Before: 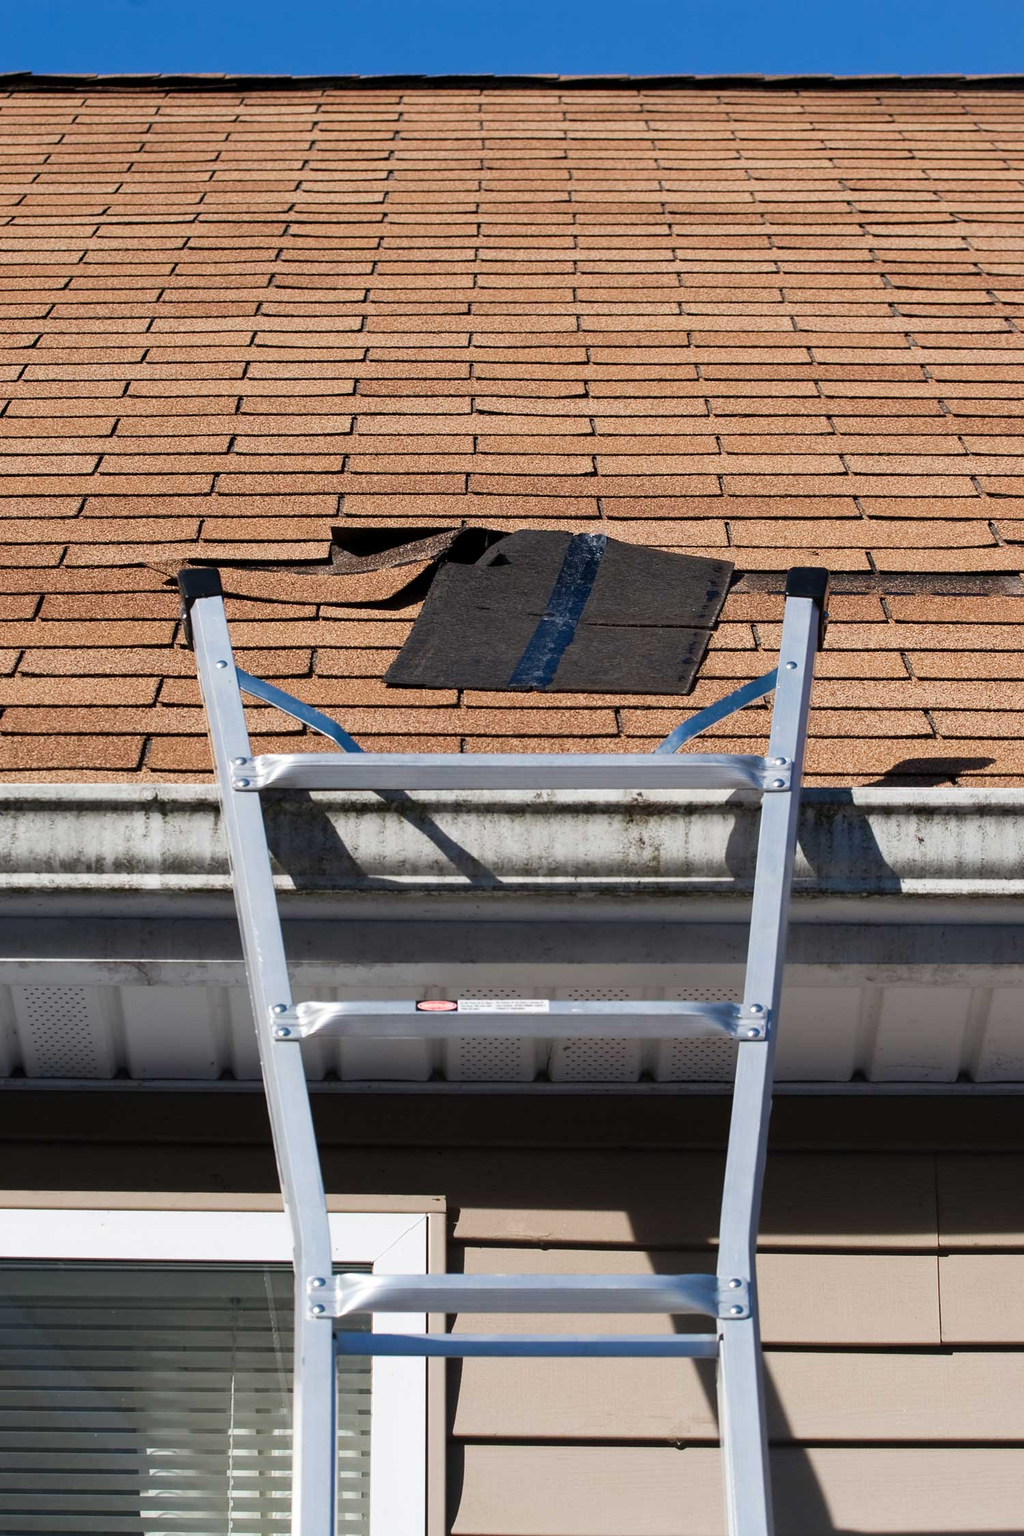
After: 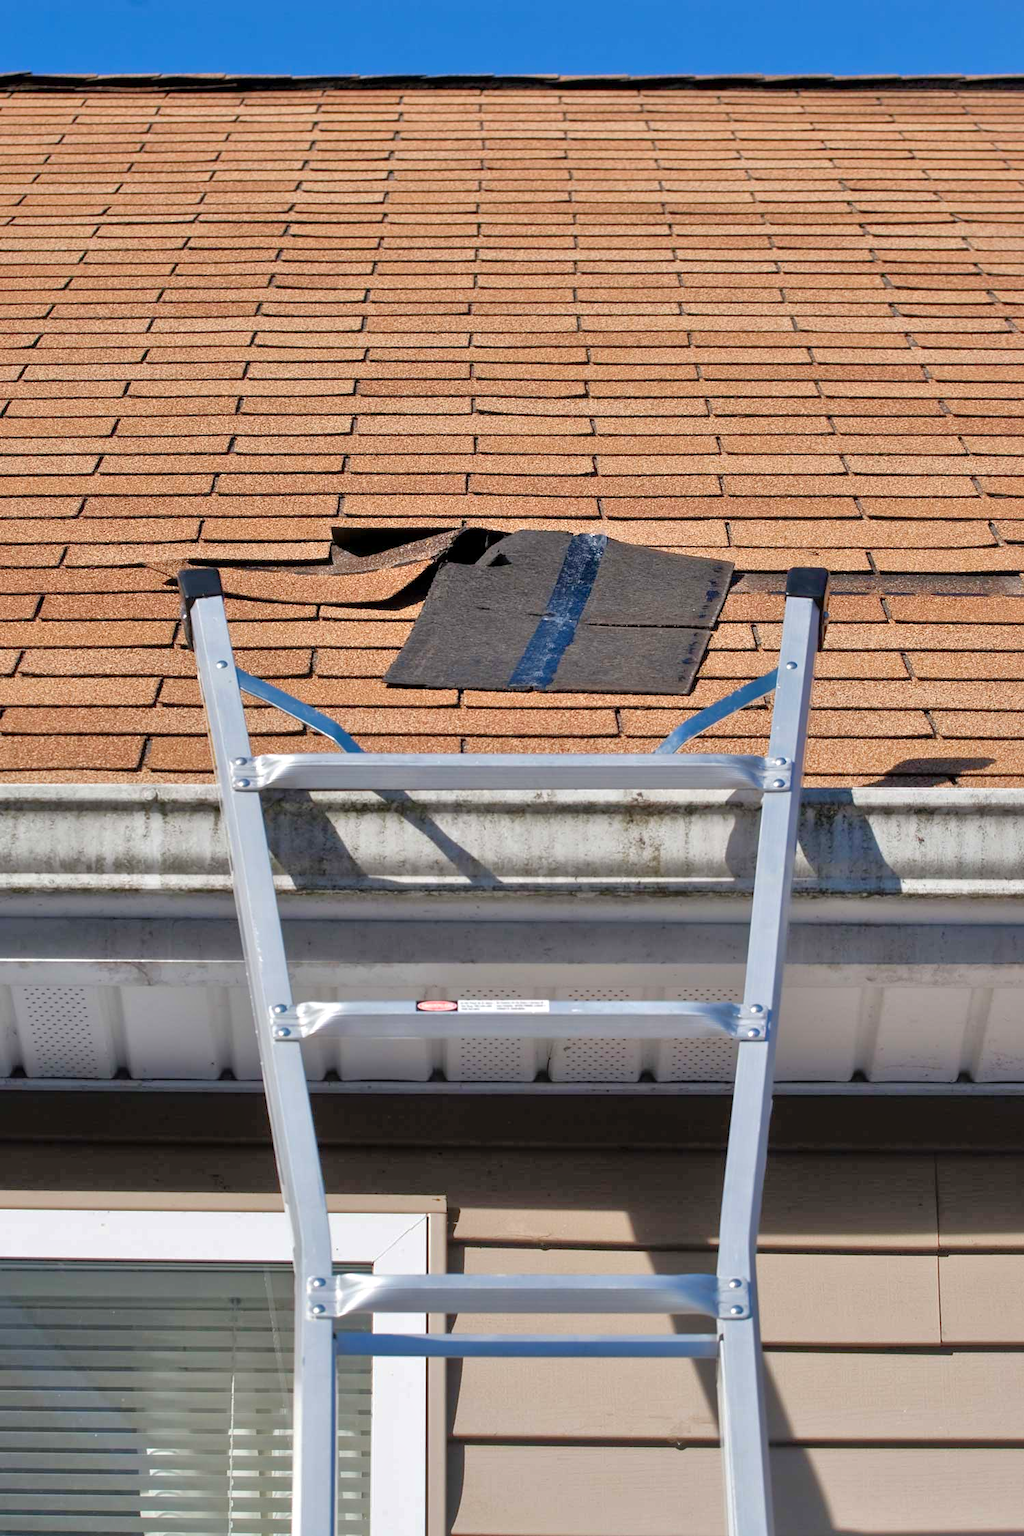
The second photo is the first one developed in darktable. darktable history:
shadows and highlights: on, module defaults
tone equalizer: -7 EV 0.15 EV, -6 EV 0.6 EV, -5 EV 1.15 EV, -4 EV 1.33 EV, -3 EV 1.15 EV, -2 EV 0.6 EV, -1 EV 0.15 EV, mask exposure compensation -0.5 EV
